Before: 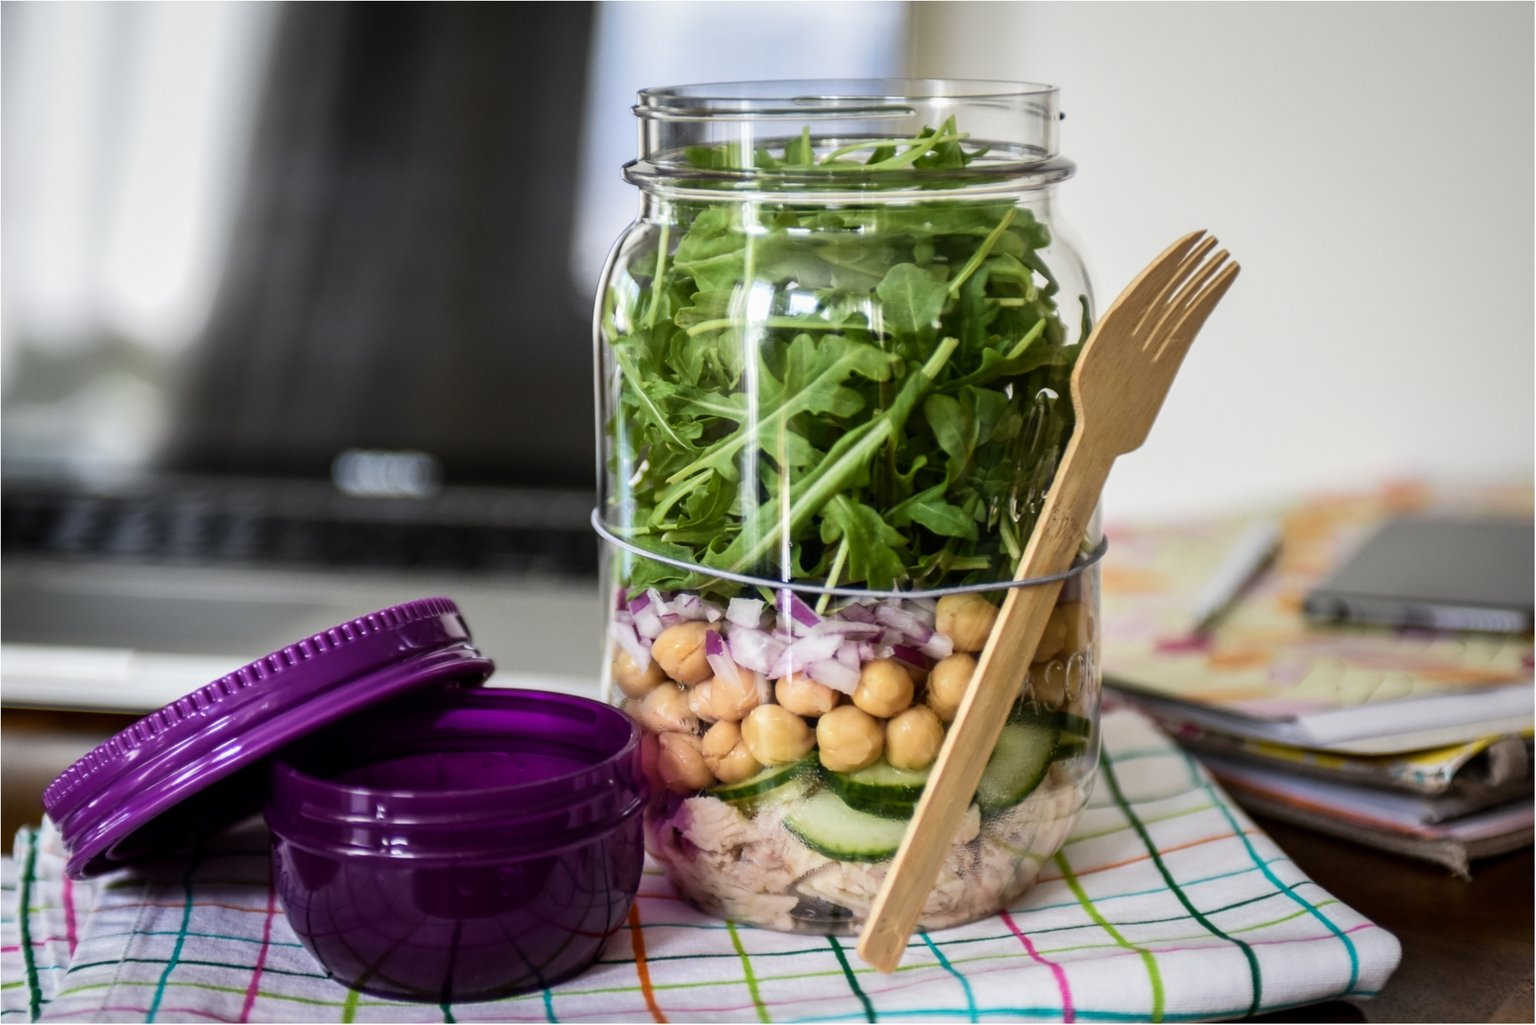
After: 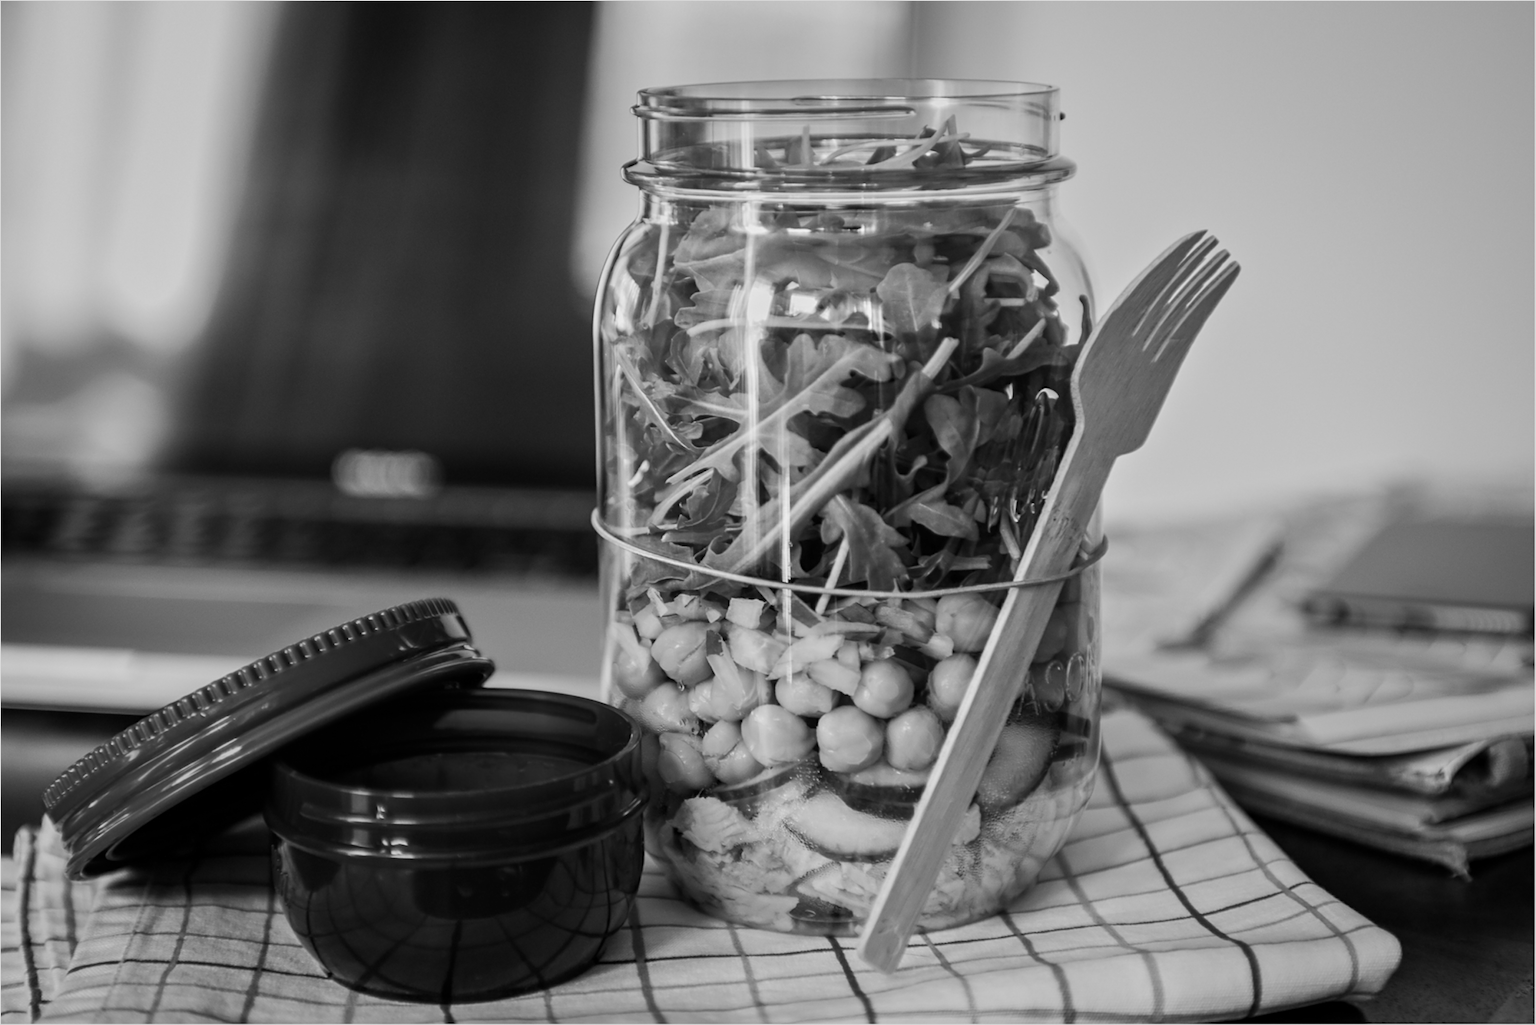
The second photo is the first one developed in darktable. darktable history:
sharpen: amount 0.2
white balance: red 0.766, blue 1.537
monochrome: a -71.75, b 75.82
